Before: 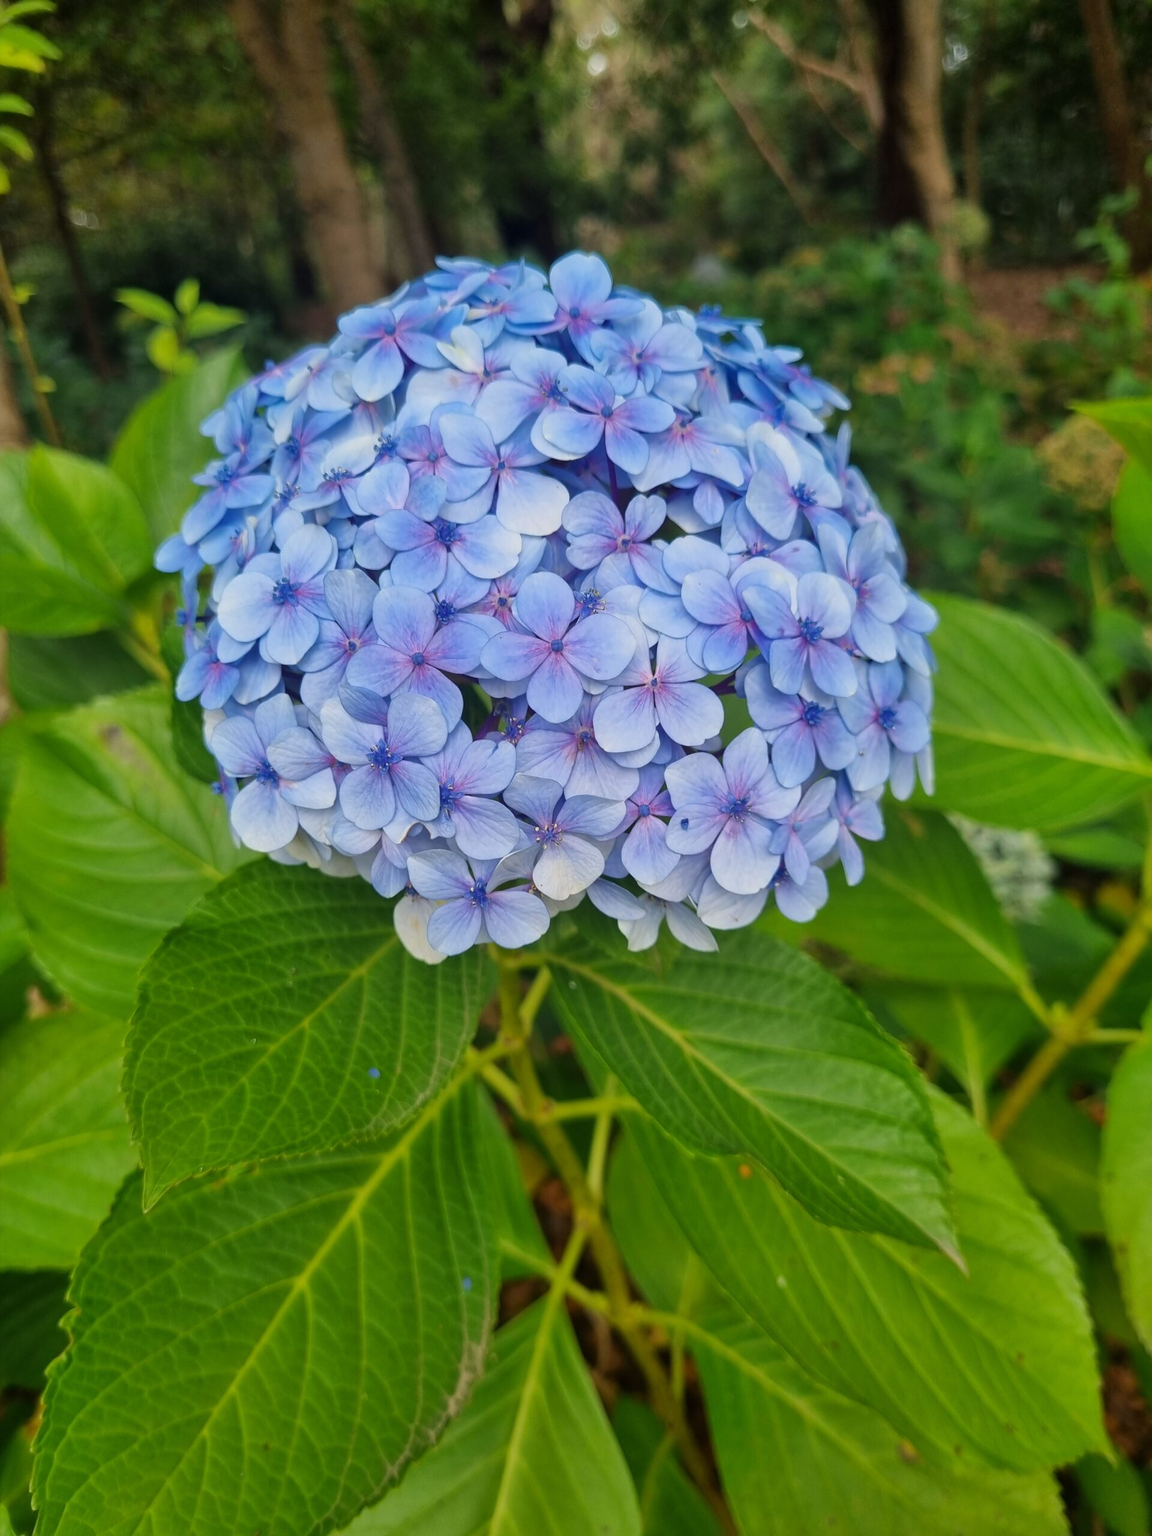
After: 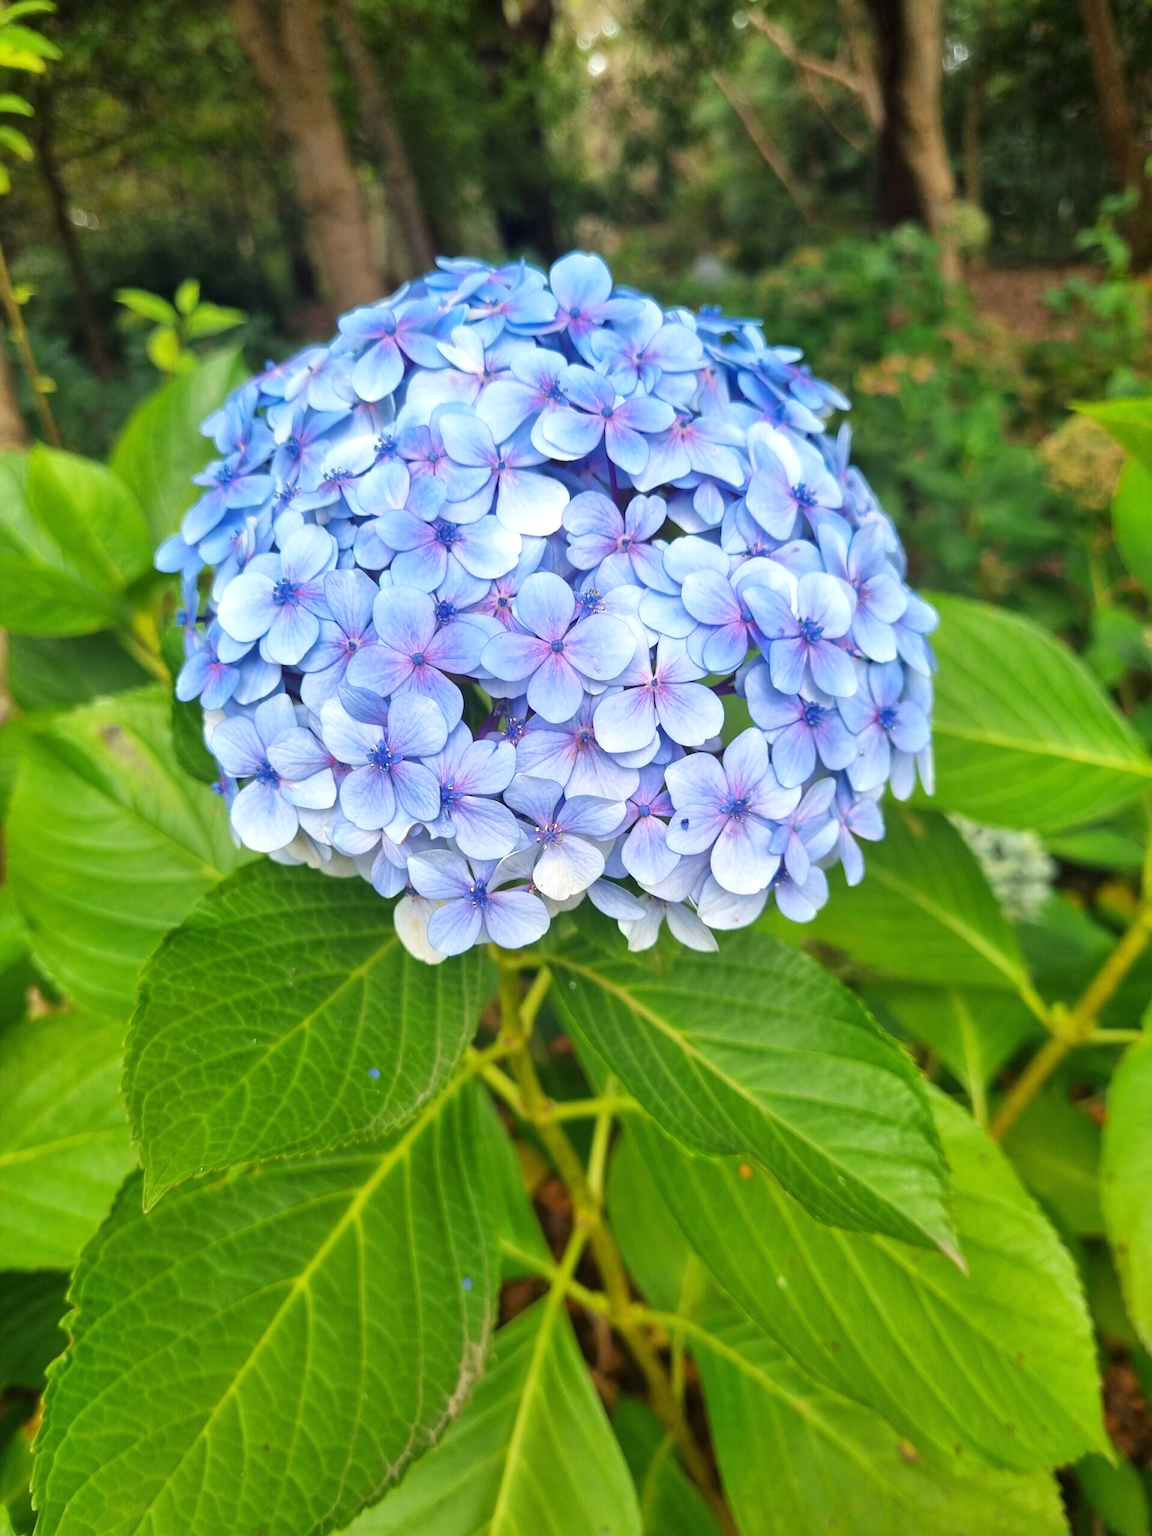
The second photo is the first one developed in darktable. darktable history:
exposure: black level correction 0, exposure 0.696 EV, compensate exposure bias true, compensate highlight preservation false
